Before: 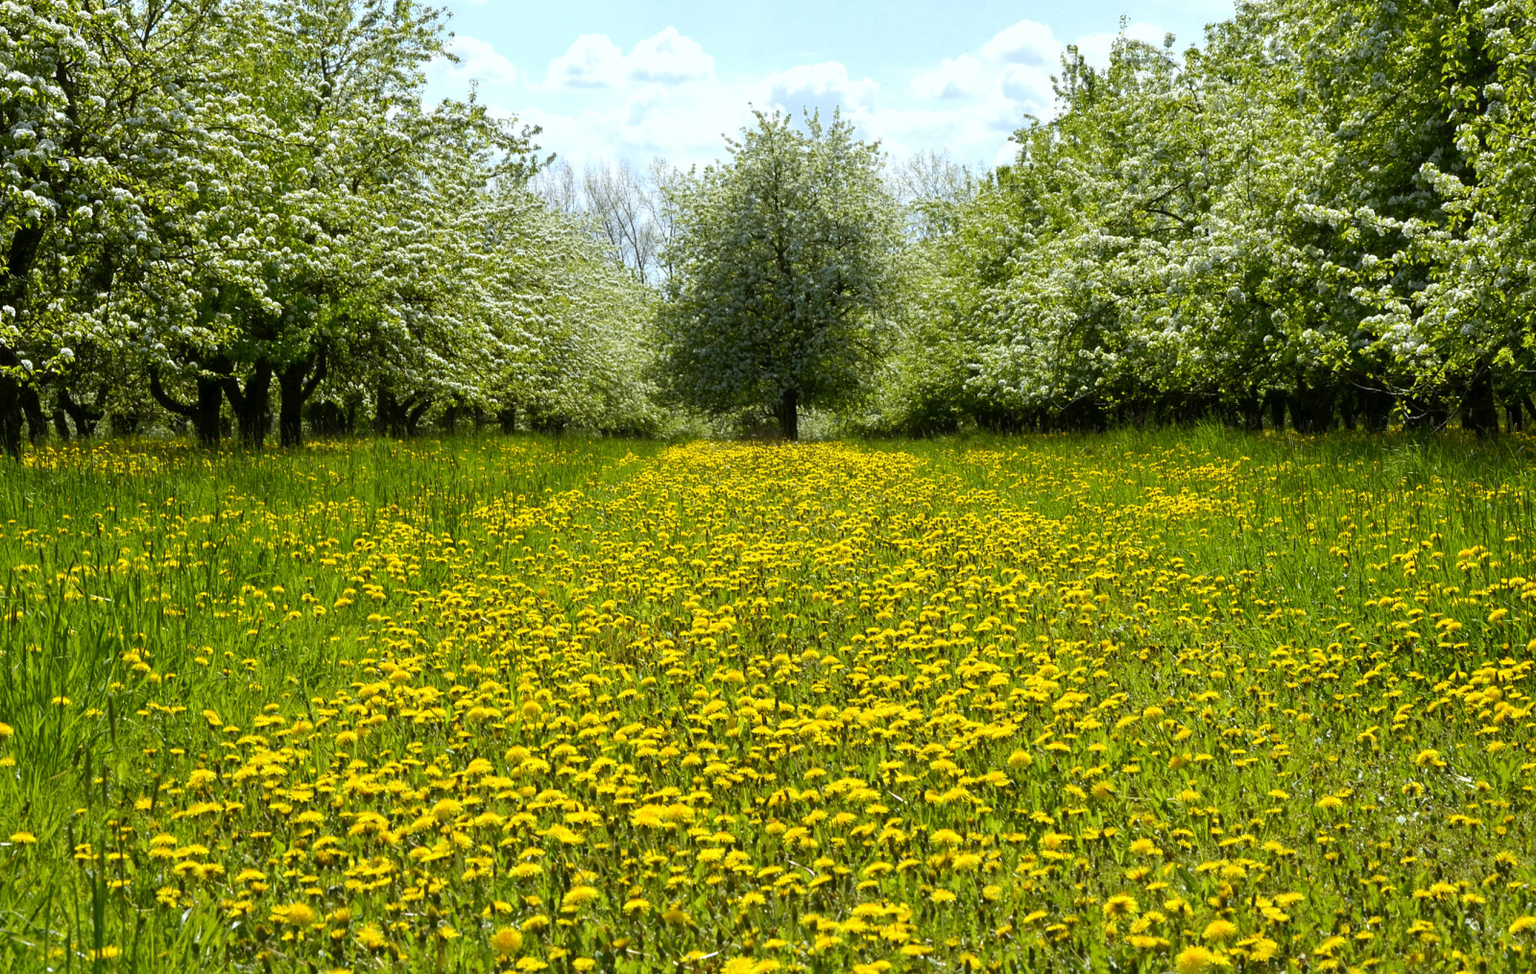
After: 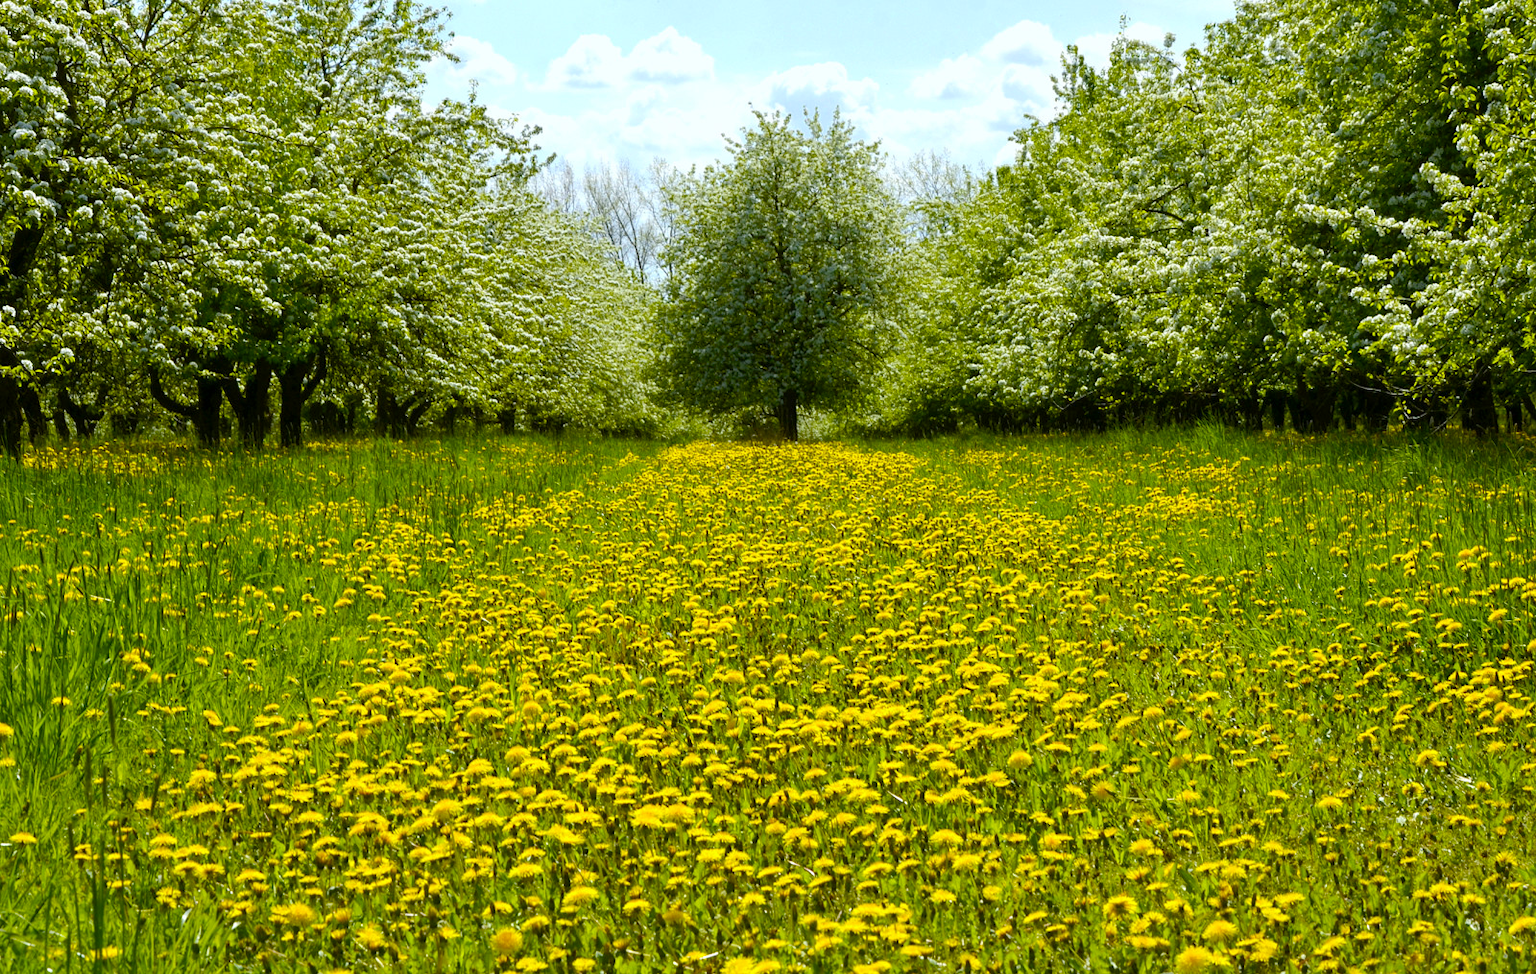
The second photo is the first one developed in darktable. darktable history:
color balance rgb: power › luminance 3.448%, power › hue 233.02°, perceptual saturation grading › global saturation 34.936%, perceptual saturation grading › highlights -29.913%, perceptual saturation grading › shadows 34.808%, global vibrance 14.986%
